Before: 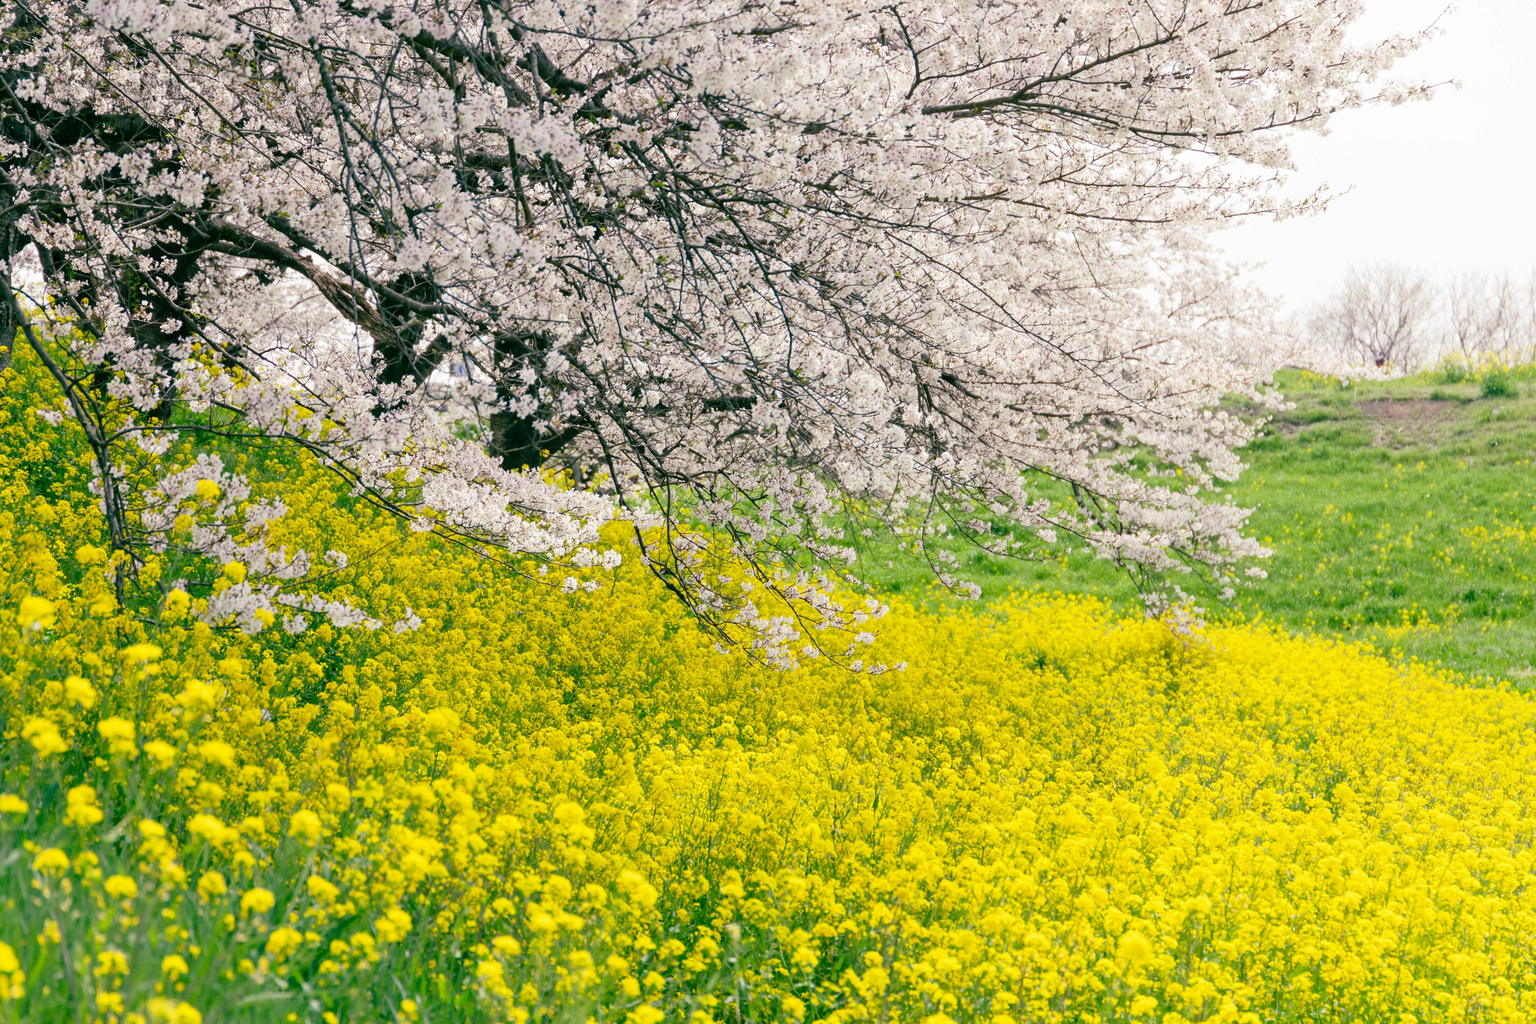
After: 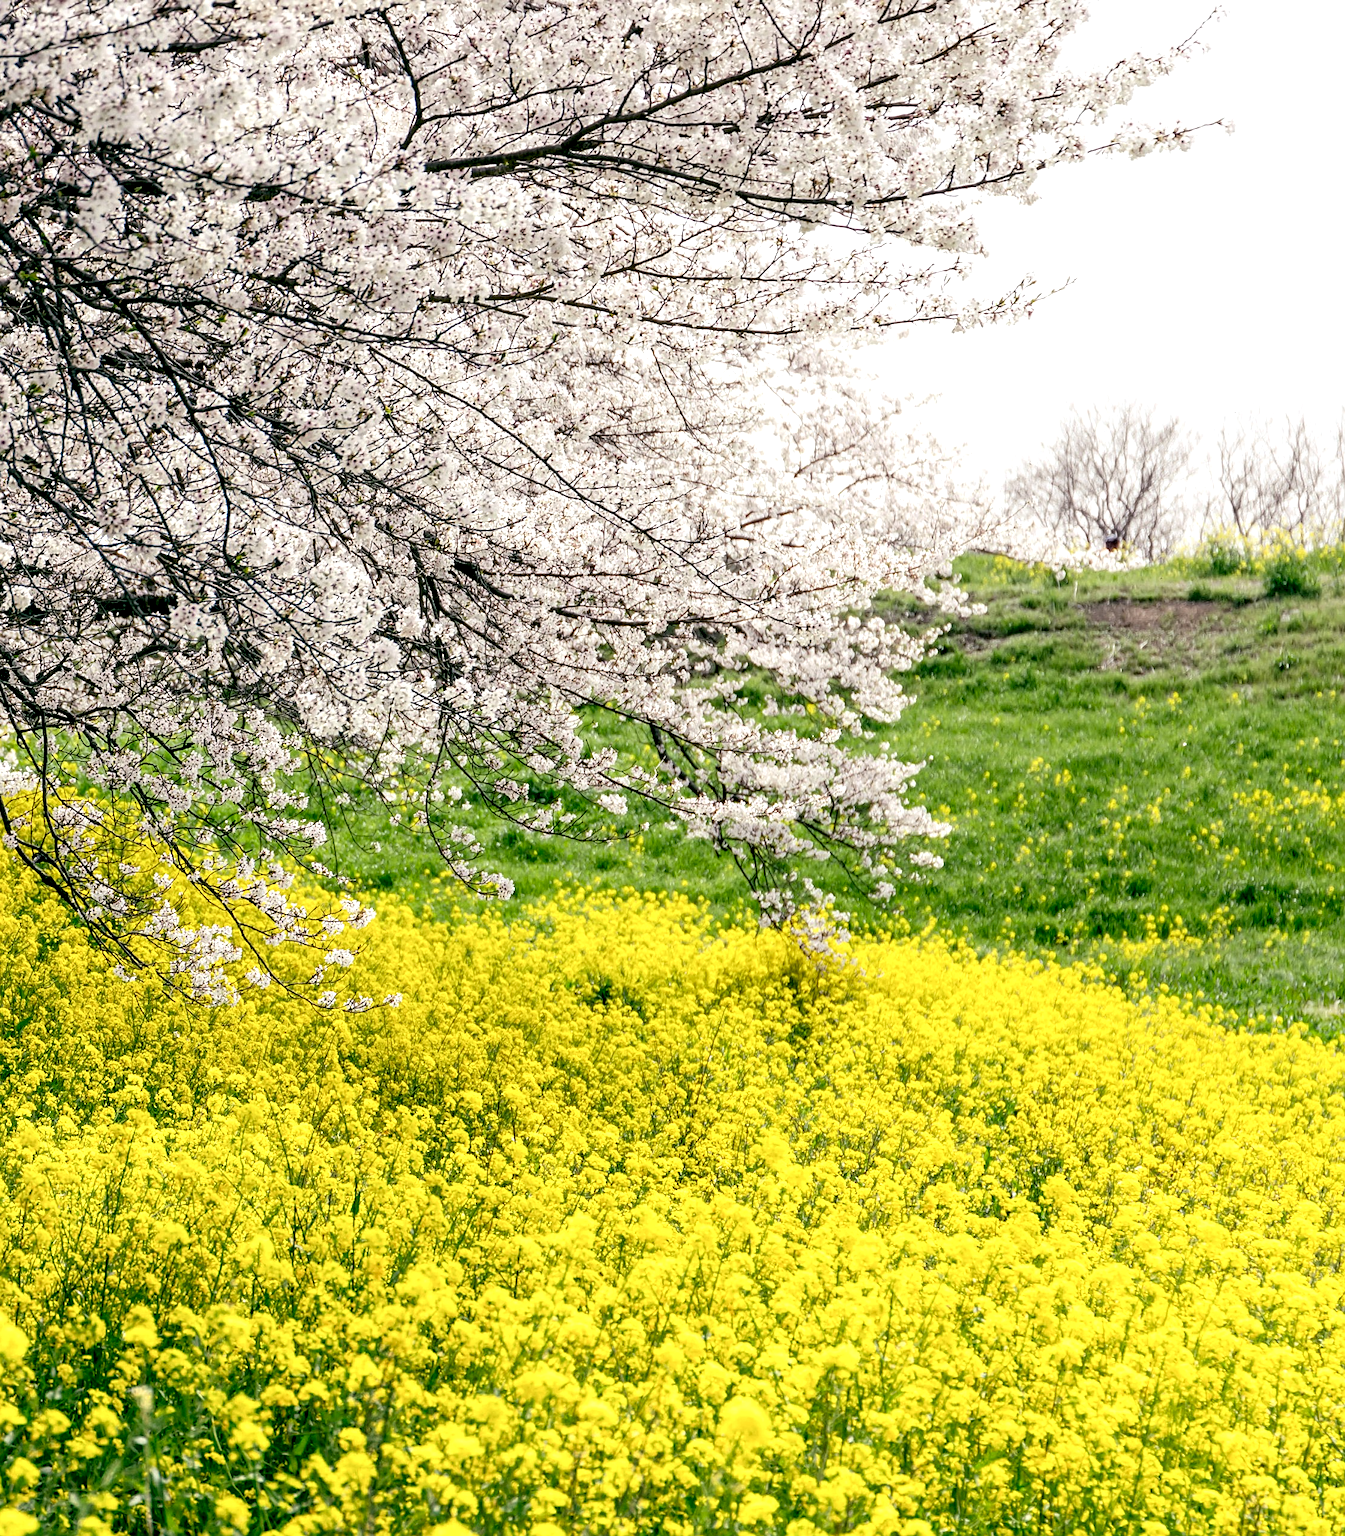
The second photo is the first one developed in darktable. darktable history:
crop: left 41.605%
local contrast: highlights 80%, shadows 58%, detail 173%, midtone range 0.609
sharpen: on, module defaults
exposure: compensate exposure bias true, compensate highlight preservation false
